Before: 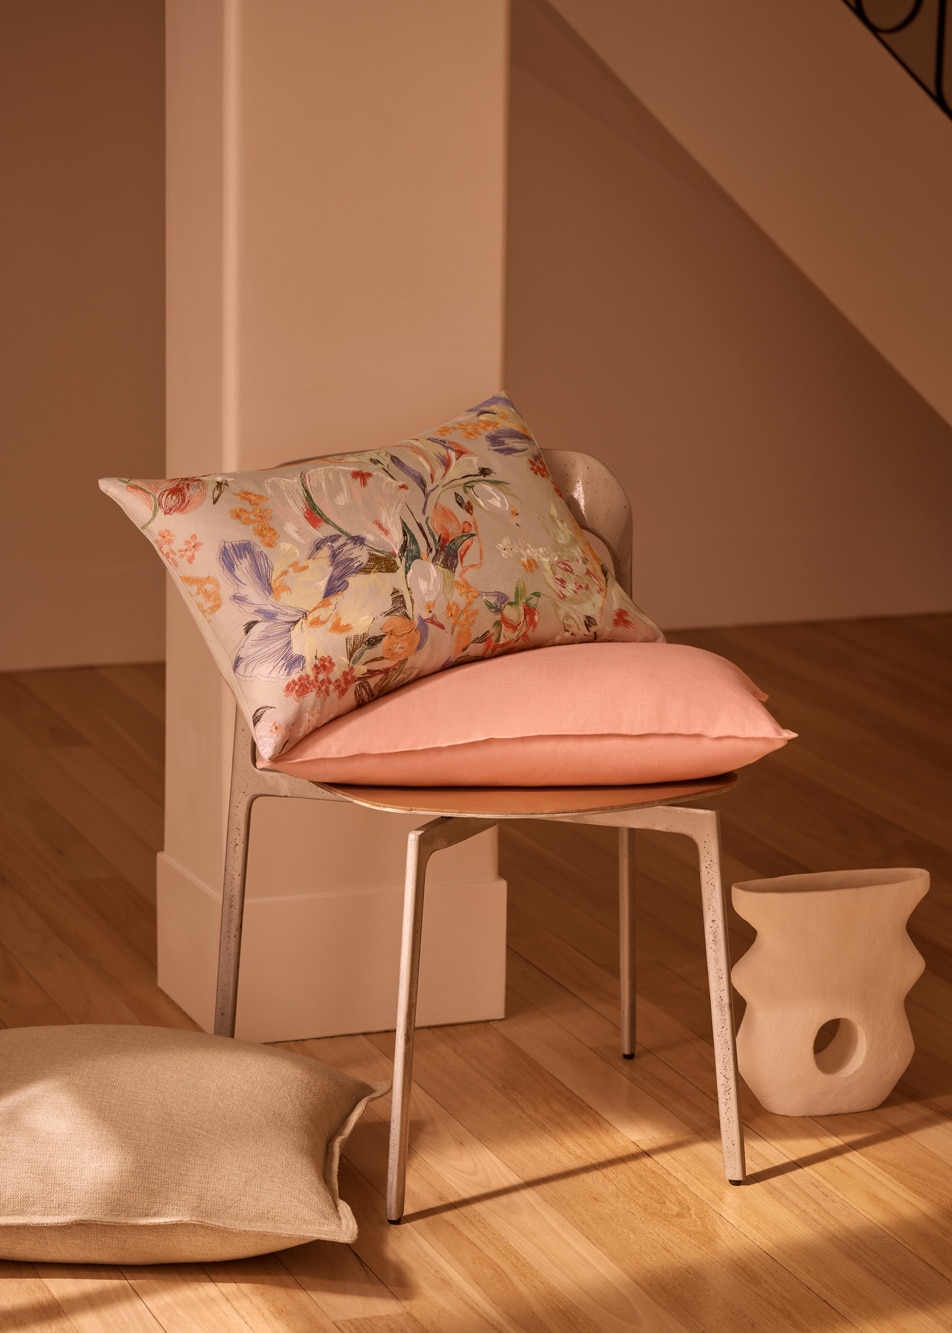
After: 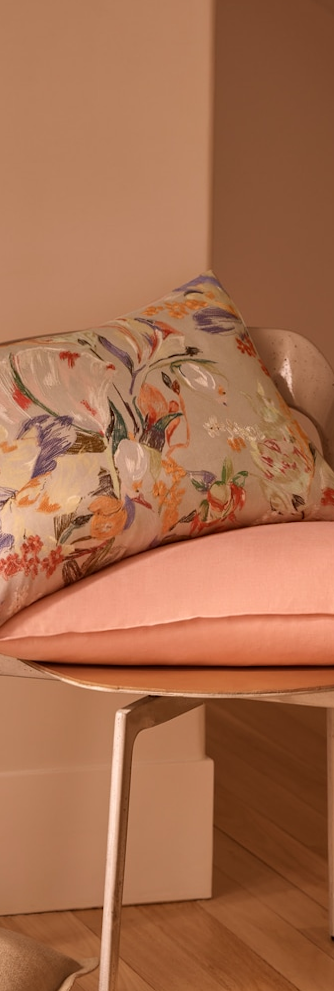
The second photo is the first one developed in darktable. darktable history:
crop and rotate: left 29.476%, top 10.214%, right 35.32%, bottom 17.333%
tone equalizer: on, module defaults
rotate and perspective: lens shift (horizontal) -0.055, automatic cropping off
